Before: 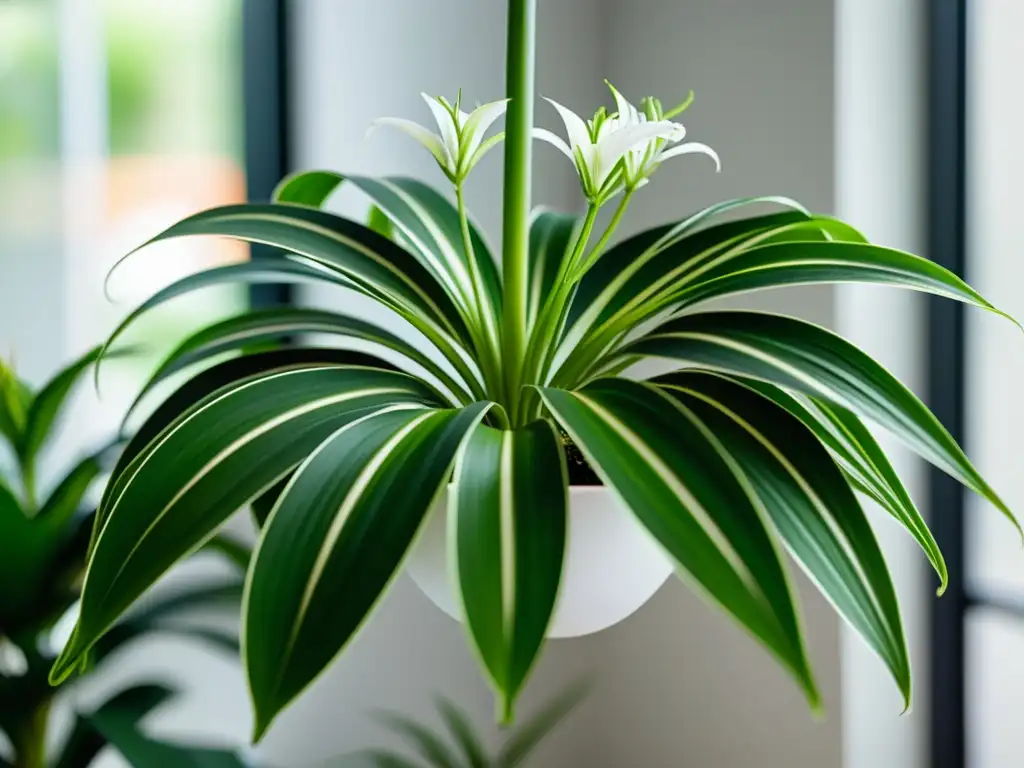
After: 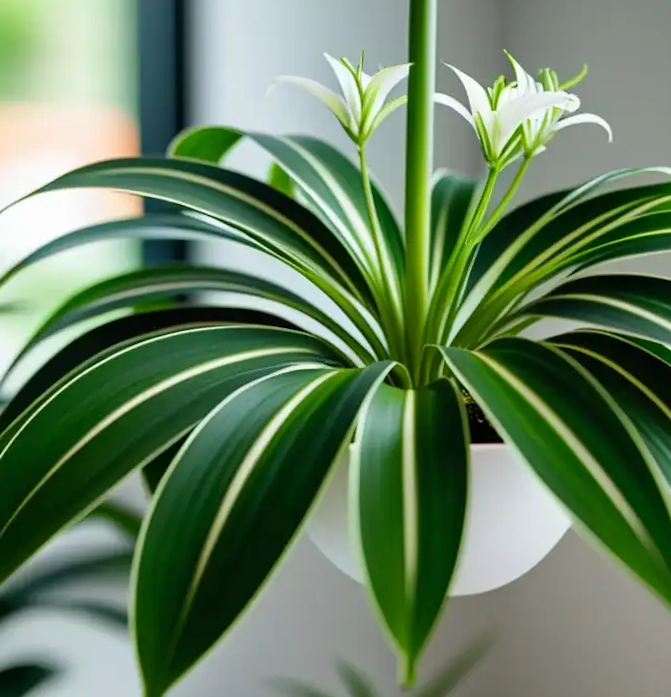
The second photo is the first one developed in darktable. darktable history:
crop and rotate: left 13.342%, right 19.991%
rotate and perspective: rotation -0.013°, lens shift (vertical) -0.027, lens shift (horizontal) 0.178, crop left 0.016, crop right 0.989, crop top 0.082, crop bottom 0.918
